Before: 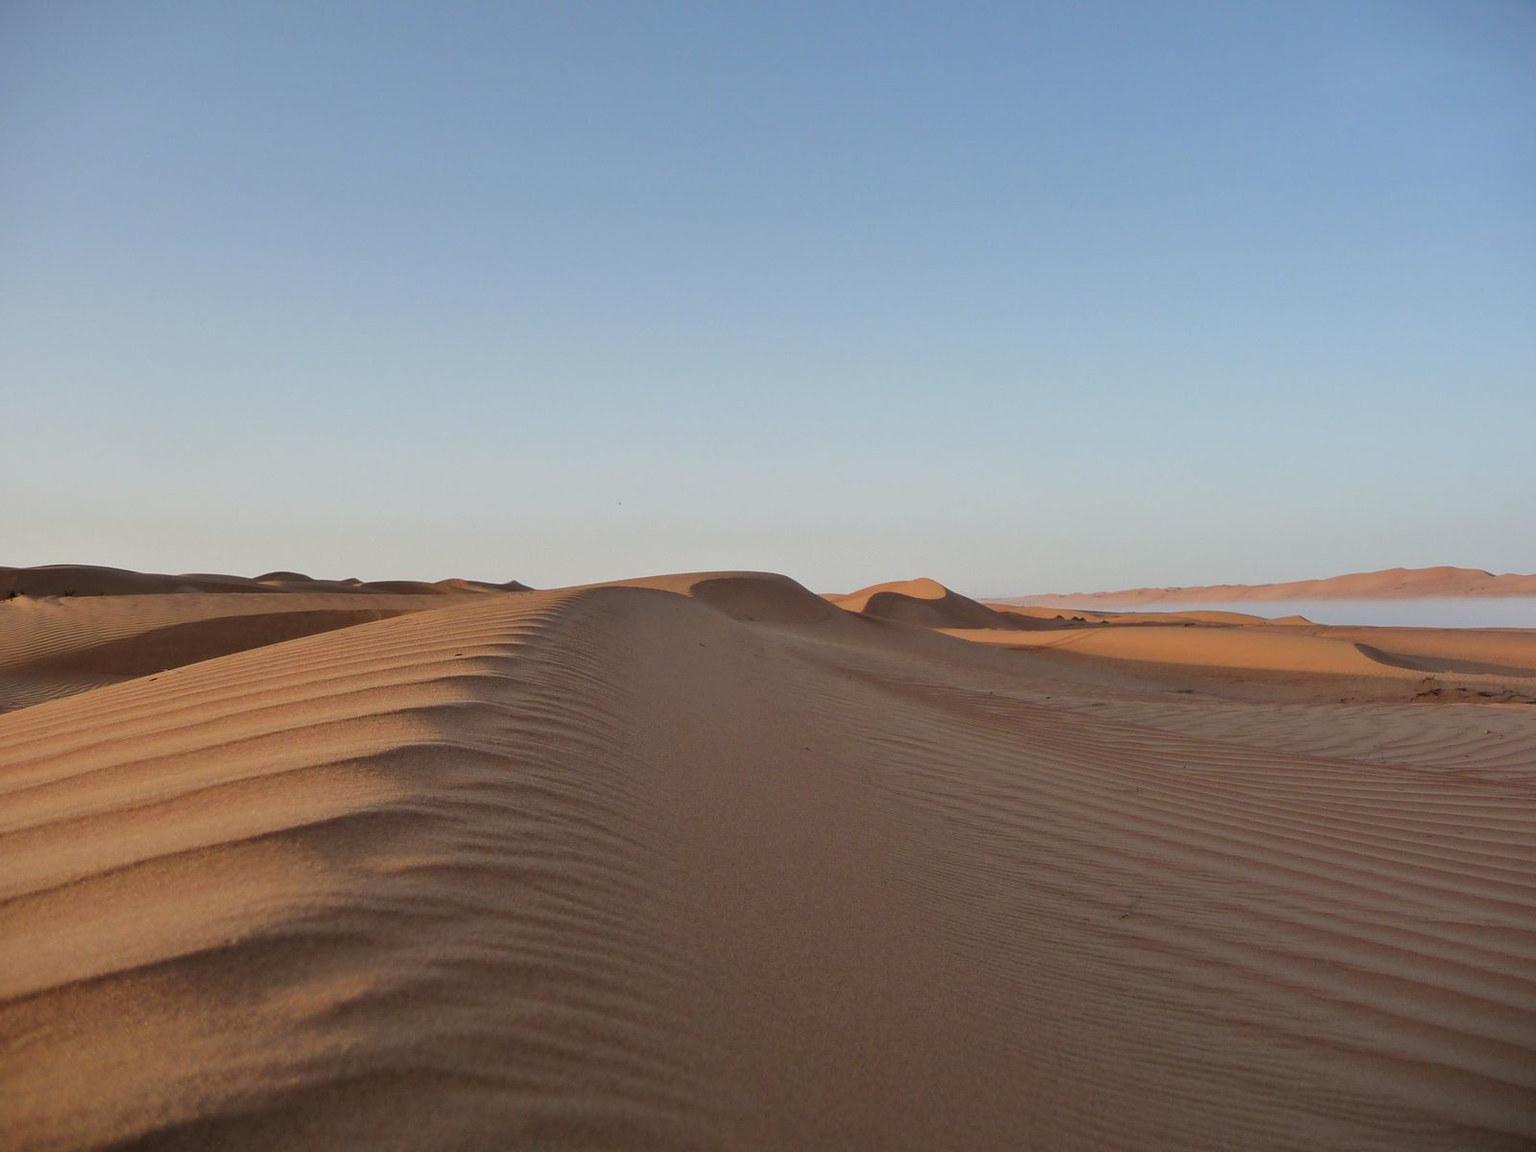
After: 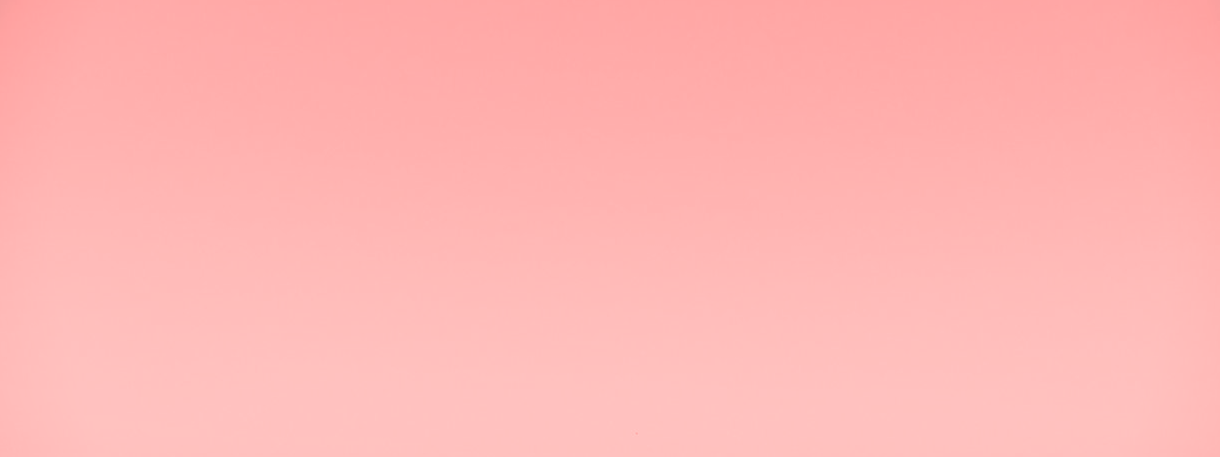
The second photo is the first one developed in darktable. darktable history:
crop: left 0.579%, top 7.627%, right 23.167%, bottom 54.275%
white balance: red 1.467, blue 0.684
tone curve: curves: ch0 [(0, 0) (0.004, 0) (0.133, 0.076) (0.325, 0.362) (0.879, 0.885) (1, 1)], color space Lab, linked channels, preserve colors none
filmic rgb: black relative exposure -4.4 EV, white relative exposure 5 EV, threshold 3 EV, hardness 2.23, latitude 40.06%, contrast 1.15, highlights saturation mix 10%, shadows ↔ highlights balance 1.04%, preserve chrominance RGB euclidean norm (legacy), color science v4 (2020), enable highlight reconstruction true
exposure: exposure -0.064 EV, compensate highlight preservation false
colorize: saturation 60%, source mix 100%
vignetting: fall-off start 91.19%
